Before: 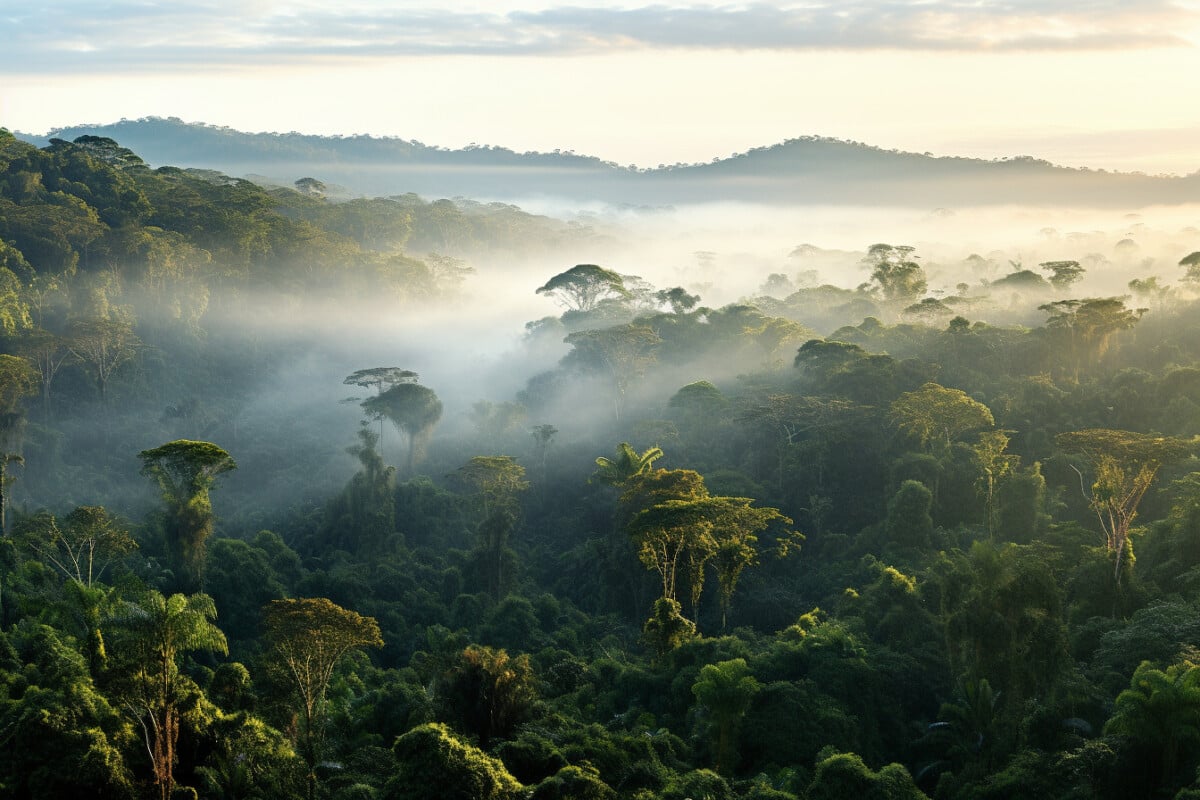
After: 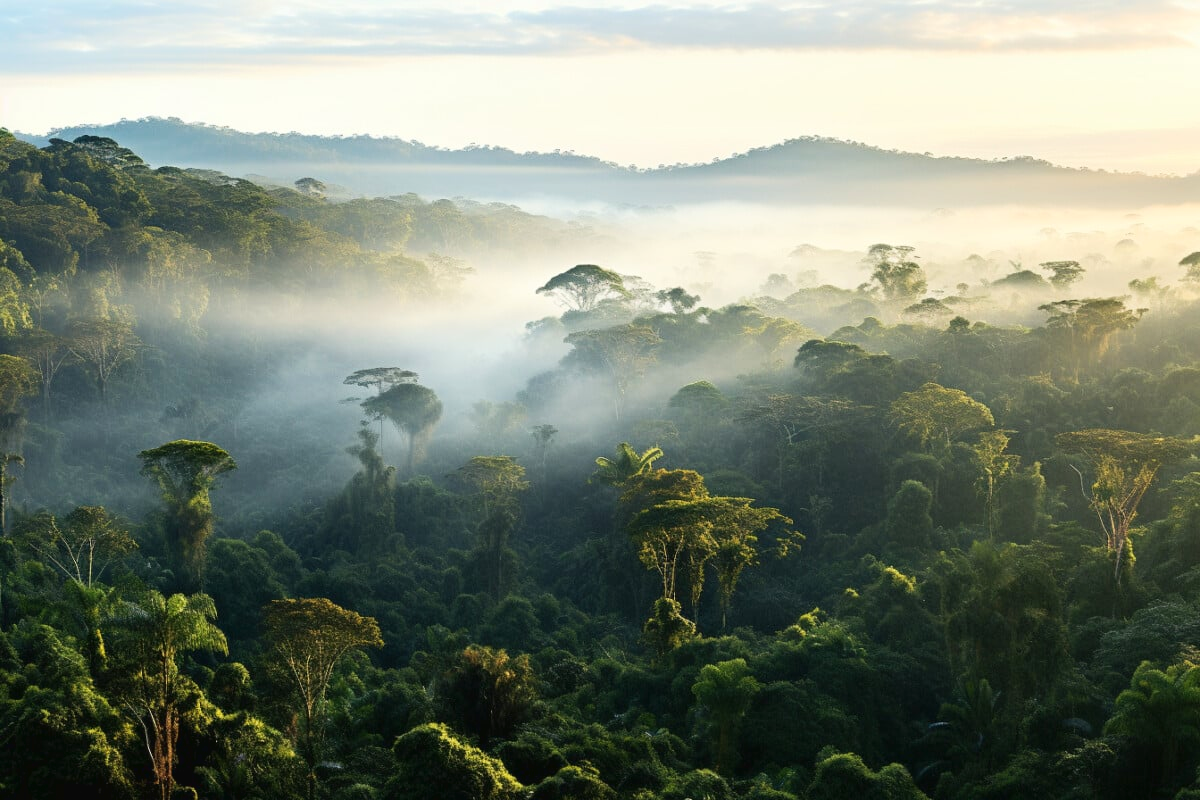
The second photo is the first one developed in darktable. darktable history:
tone curve: curves: ch0 [(0.016, 0.023) (0.248, 0.252) (0.732, 0.797) (1, 1)], color space Lab, linked channels, preserve colors none
